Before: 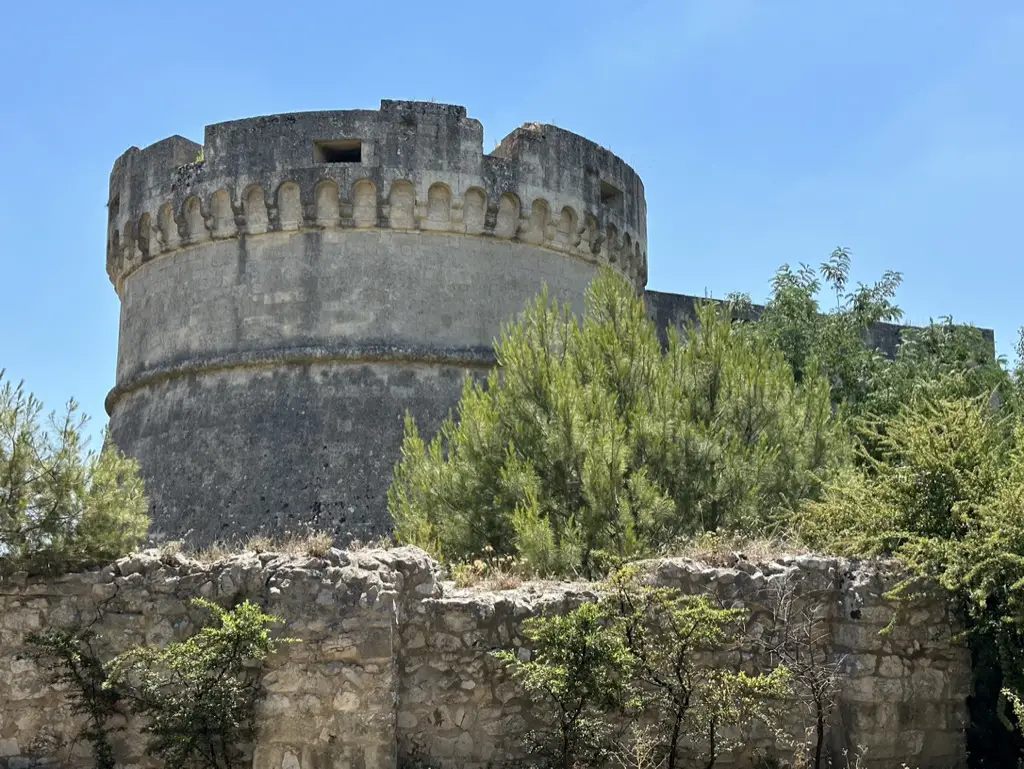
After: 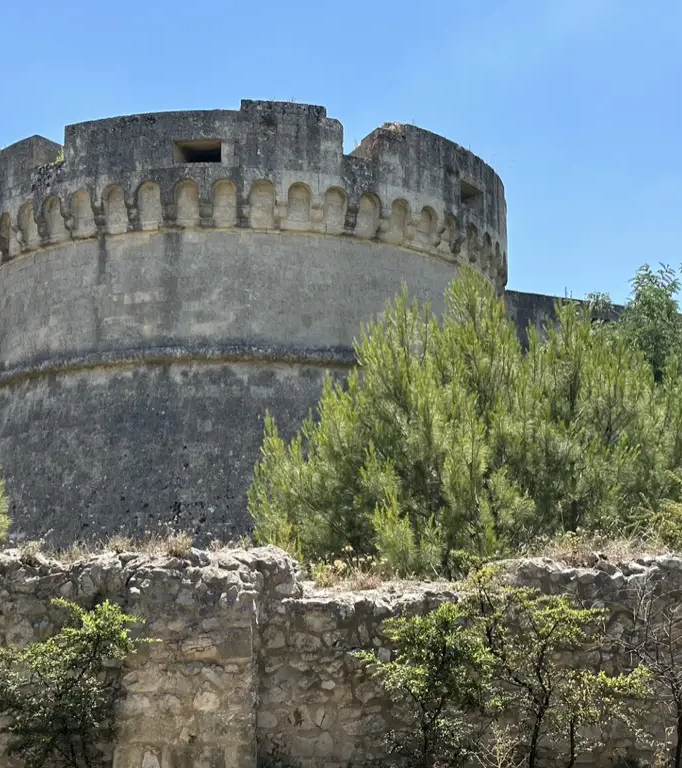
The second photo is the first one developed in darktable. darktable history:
crop and rotate: left 13.69%, right 19.69%
